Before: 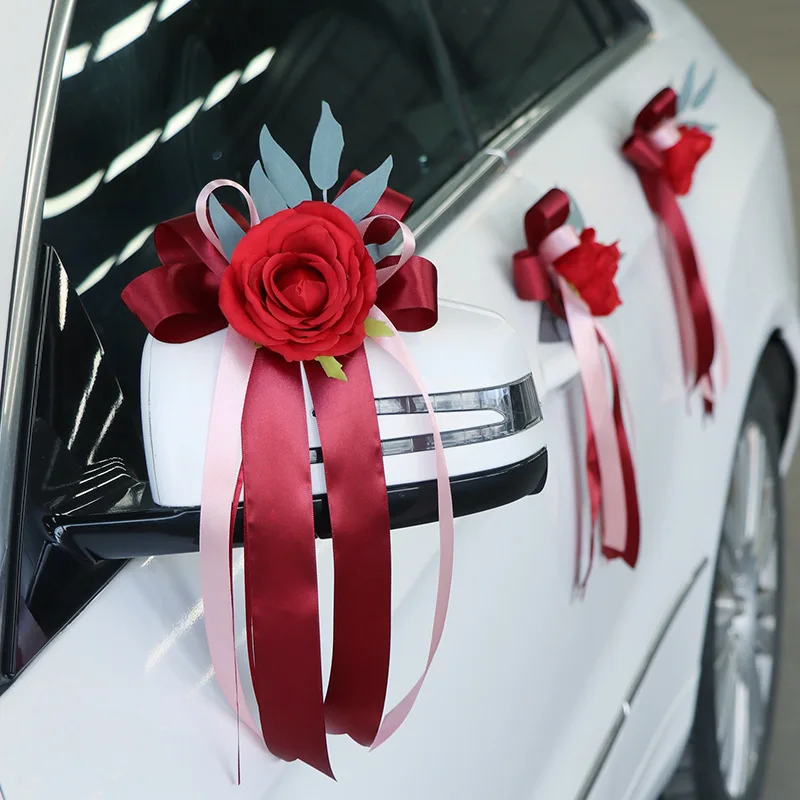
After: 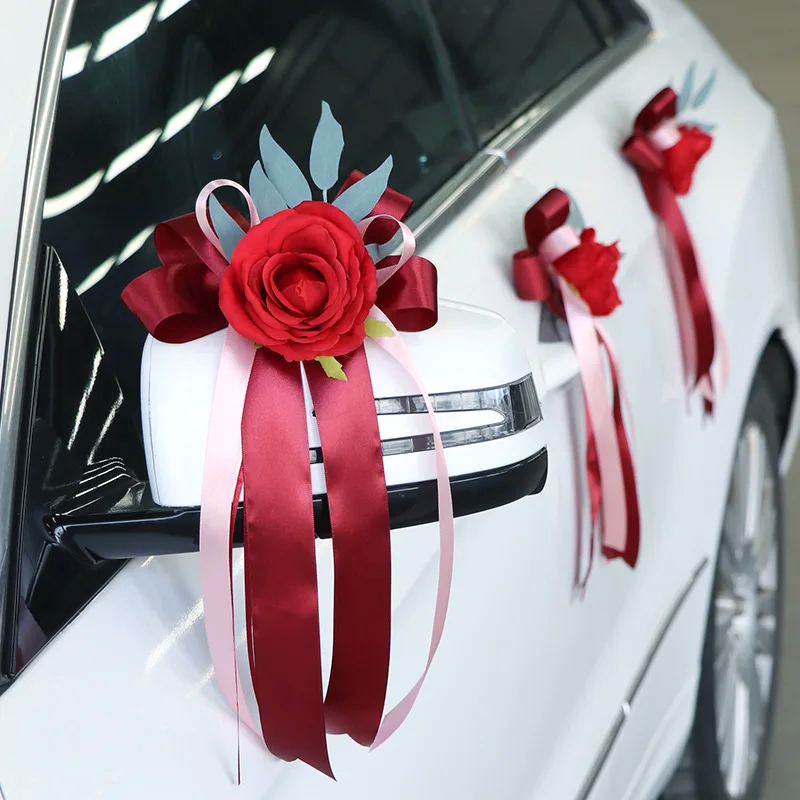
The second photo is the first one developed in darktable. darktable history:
exposure: exposure 0.204 EV, compensate highlight preservation false
